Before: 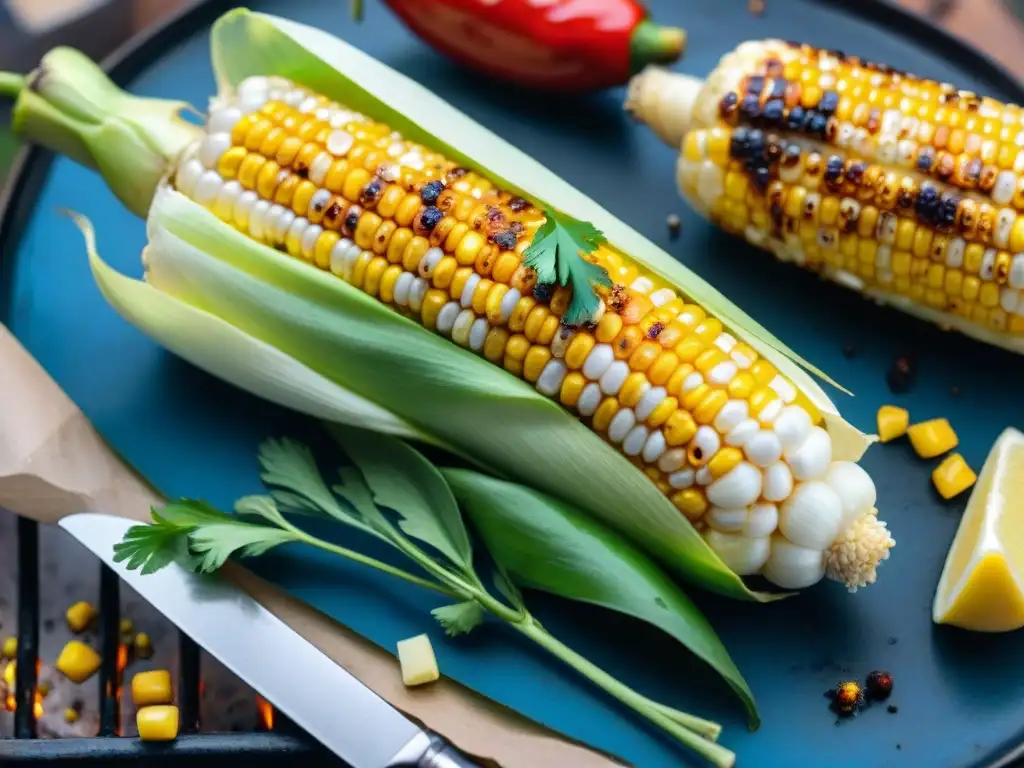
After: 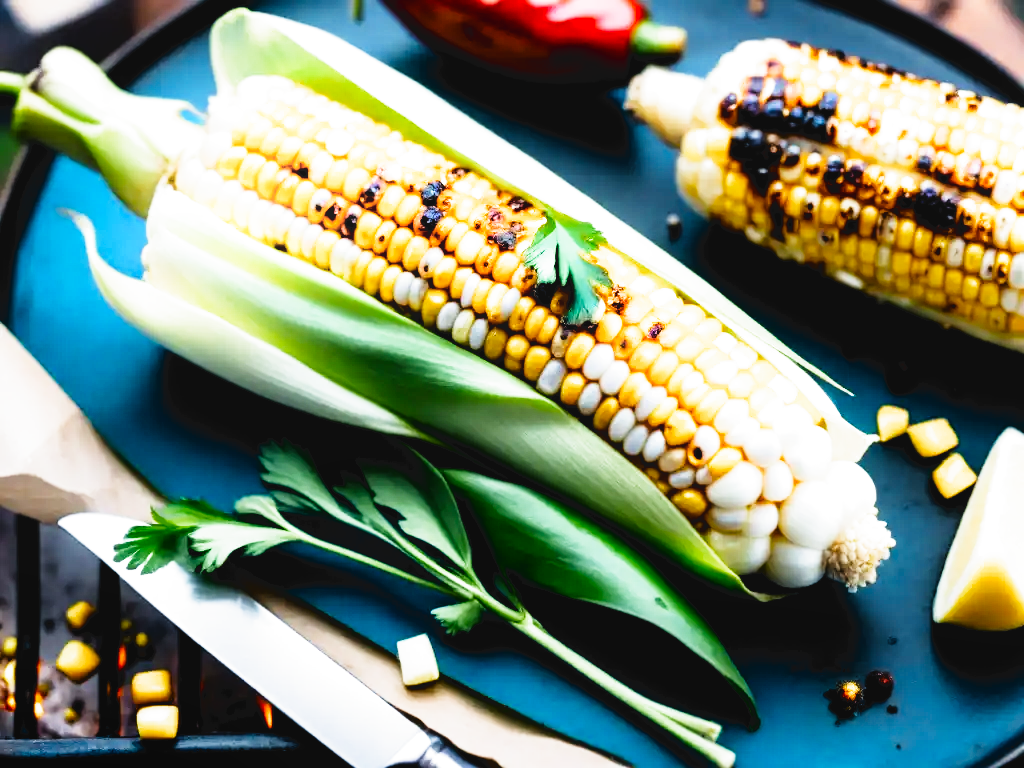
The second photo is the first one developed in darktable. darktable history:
tone curve: curves: ch0 [(0, 0) (0.003, 0.063) (0.011, 0.063) (0.025, 0.063) (0.044, 0.066) (0.069, 0.071) (0.1, 0.09) (0.136, 0.116) (0.177, 0.144) (0.224, 0.192) (0.277, 0.246) (0.335, 0.311) (0.399, 0.399) (0.468, 0.49) (0.543, 0.589) (0.623, 0.709) (0.709, 0.827) (0.801, 0.918) (0.898, 0.969) (1, 1)], color space Lab, linked channels, preserve colors none
color zones: curves: ch0 [(0, 0.5) (0.143, 0.5) (0.286, 0.5) (0.429, 0.5) (0.571, 0.5) (0.714, 0.476) (0.857, 0.5) (1, 0.5)]; ch2 [(0, 0.5) (0.143, 0.5) (0.286, 0.5) (0.429, 0.5) (0.571, 0.5) (0.714, 0.487) (0.857, 0.5) (1, 0.5)], mix 100.98%
tone equalizer: -8 EV -0.446 EV, -7 EV -0.412 EV, -6 EV -0.311 EV, -5 EV -0.243 EV, -3 EV 0.199 EV, -2 EV 0.338 EV, -1 EV 0.381 EV, +0 EV 0.439 EV
filmic rgb: black relative exposure -3.65 EV, white relative exposure 2.44 EV, threshold 5.98 EV, hardness 3.27, preserve chrominance no, color science v5 (2021), contrast in shadows safe, contrast in highlights safe, enable highlight reconstruction true
shadows and highlights: shadows -52.97, highlights 84.89, soften with gaussian
